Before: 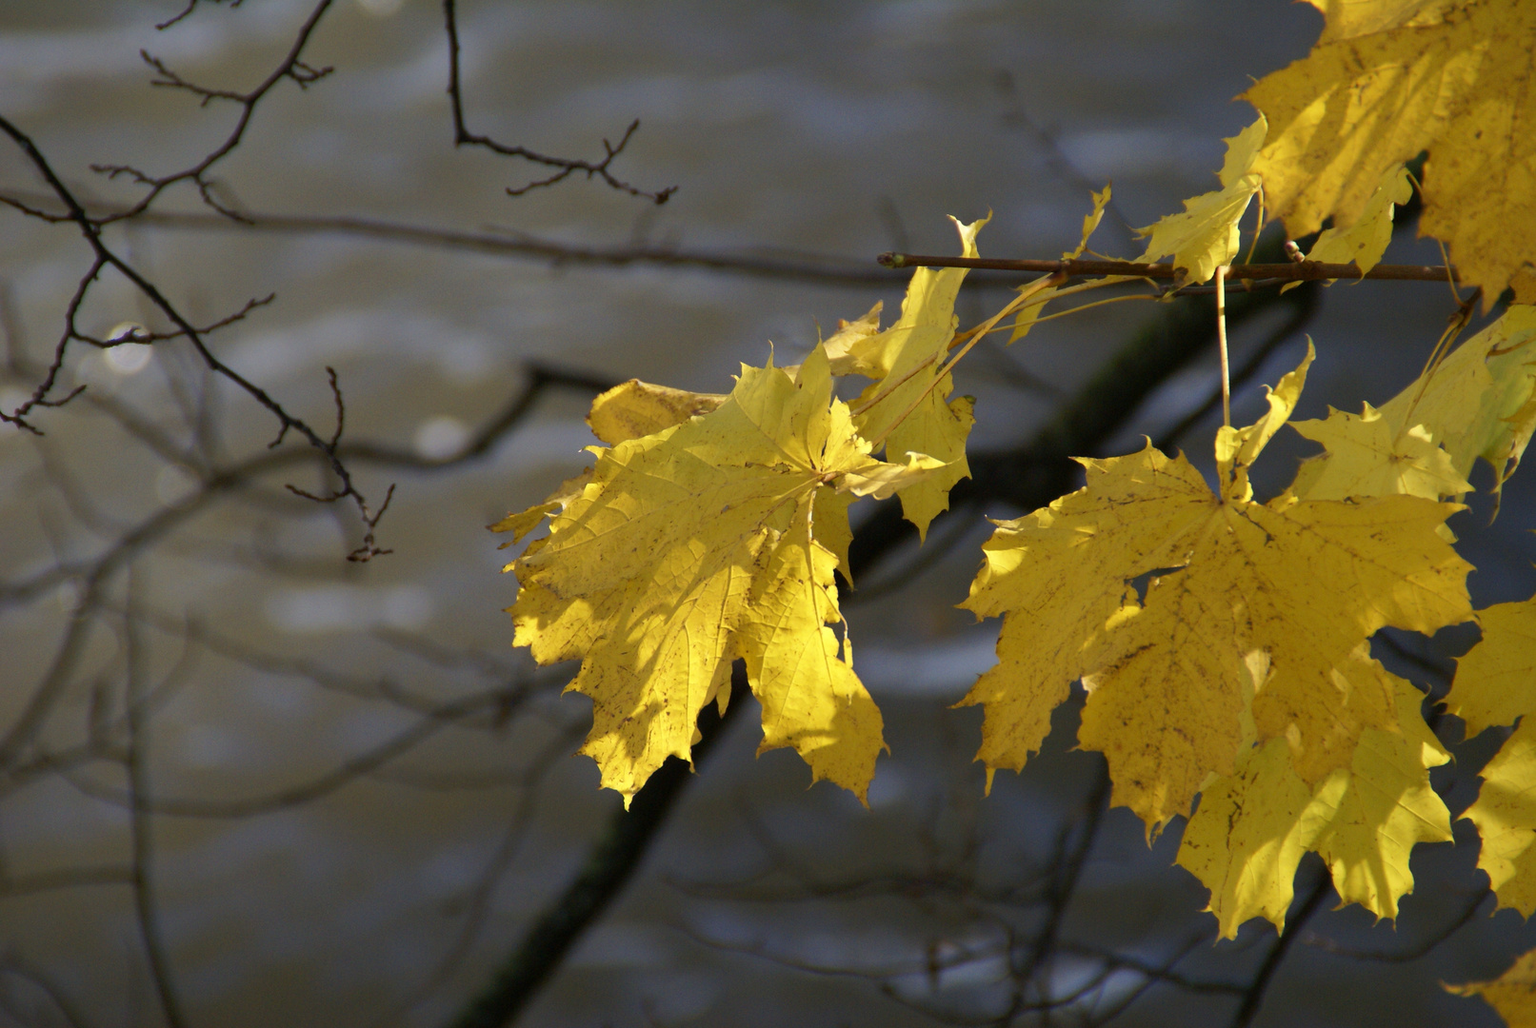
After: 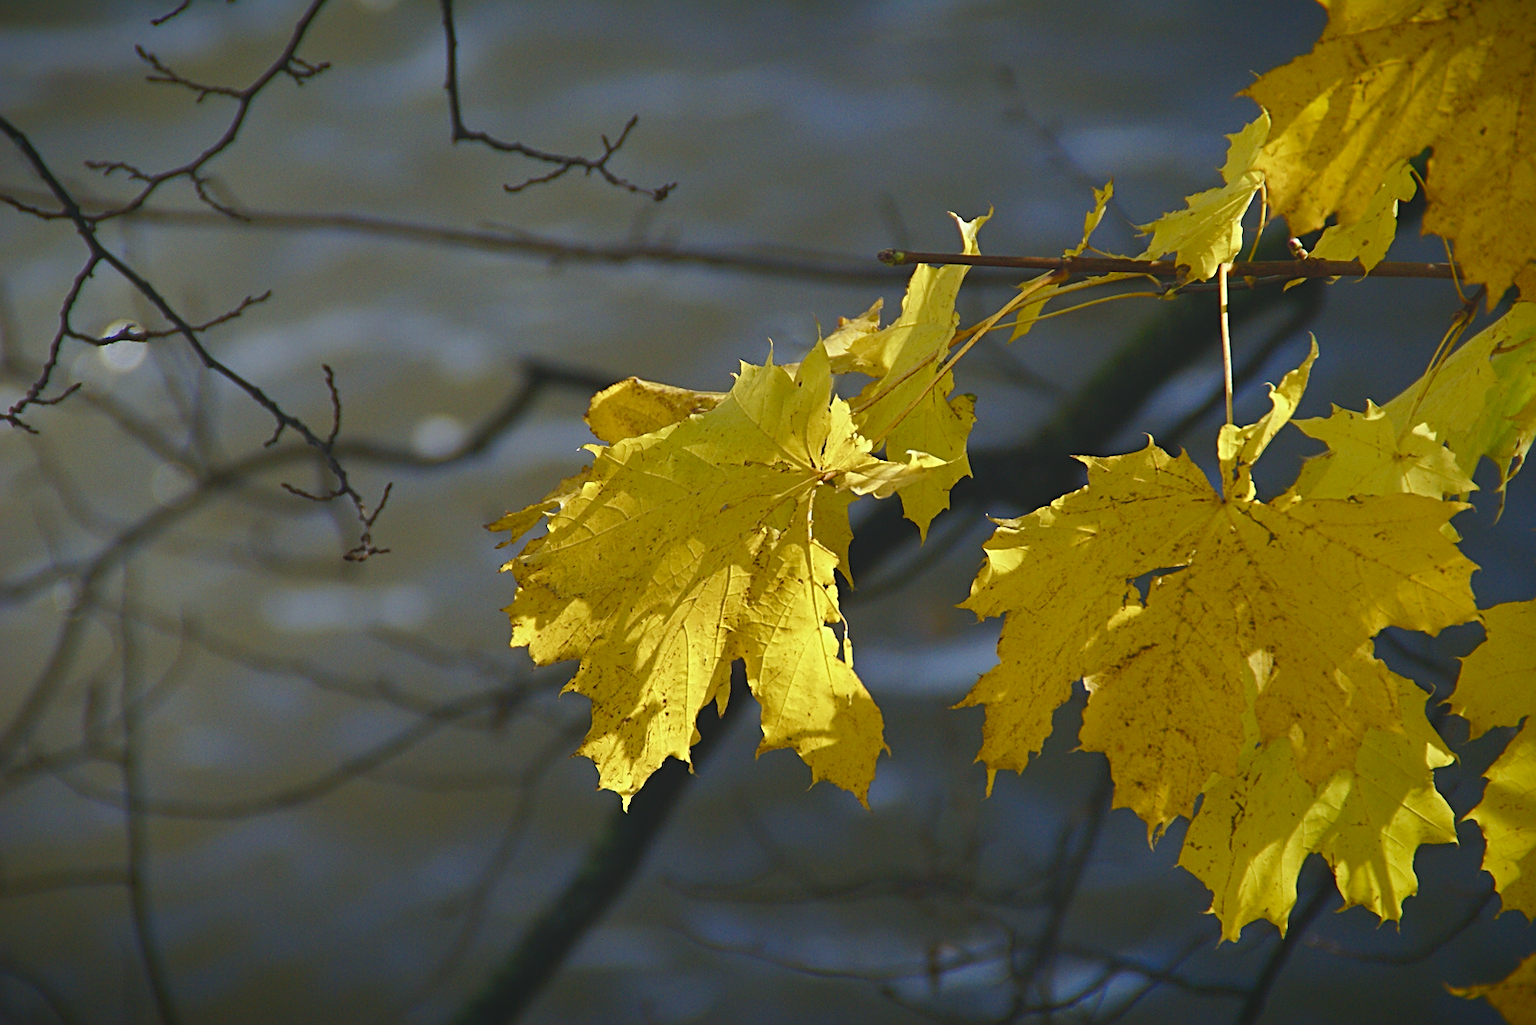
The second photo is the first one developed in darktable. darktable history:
color balance rgb: perceptual saturation grading › global saturation 20%, perceptual saturation grading › highlights -25%, perceptual saturation grading › shadows 50%
vignetting: fall-off start 98.29%, fall-off radius 100%, brightness -1, saturation 0.5, width/height ratio 1.428
sharpen: radius 2.531, amount 0.628
color calibration: output R [1.003, 0.027, -0.041, 0], output G [-0.018, 1.043, -0.038, 0], output B [0.071, -0.086, 1.017, 0], illuminant as shot in camera, x 0.359, y 0.362, temperature 4570.54 K
crop: left 0.434%, top 0.485%, right 0.244%, bottom 0.386%
exposure: black level correction -0.015, exposure -0.125 EV, compensate highlight preservation false
